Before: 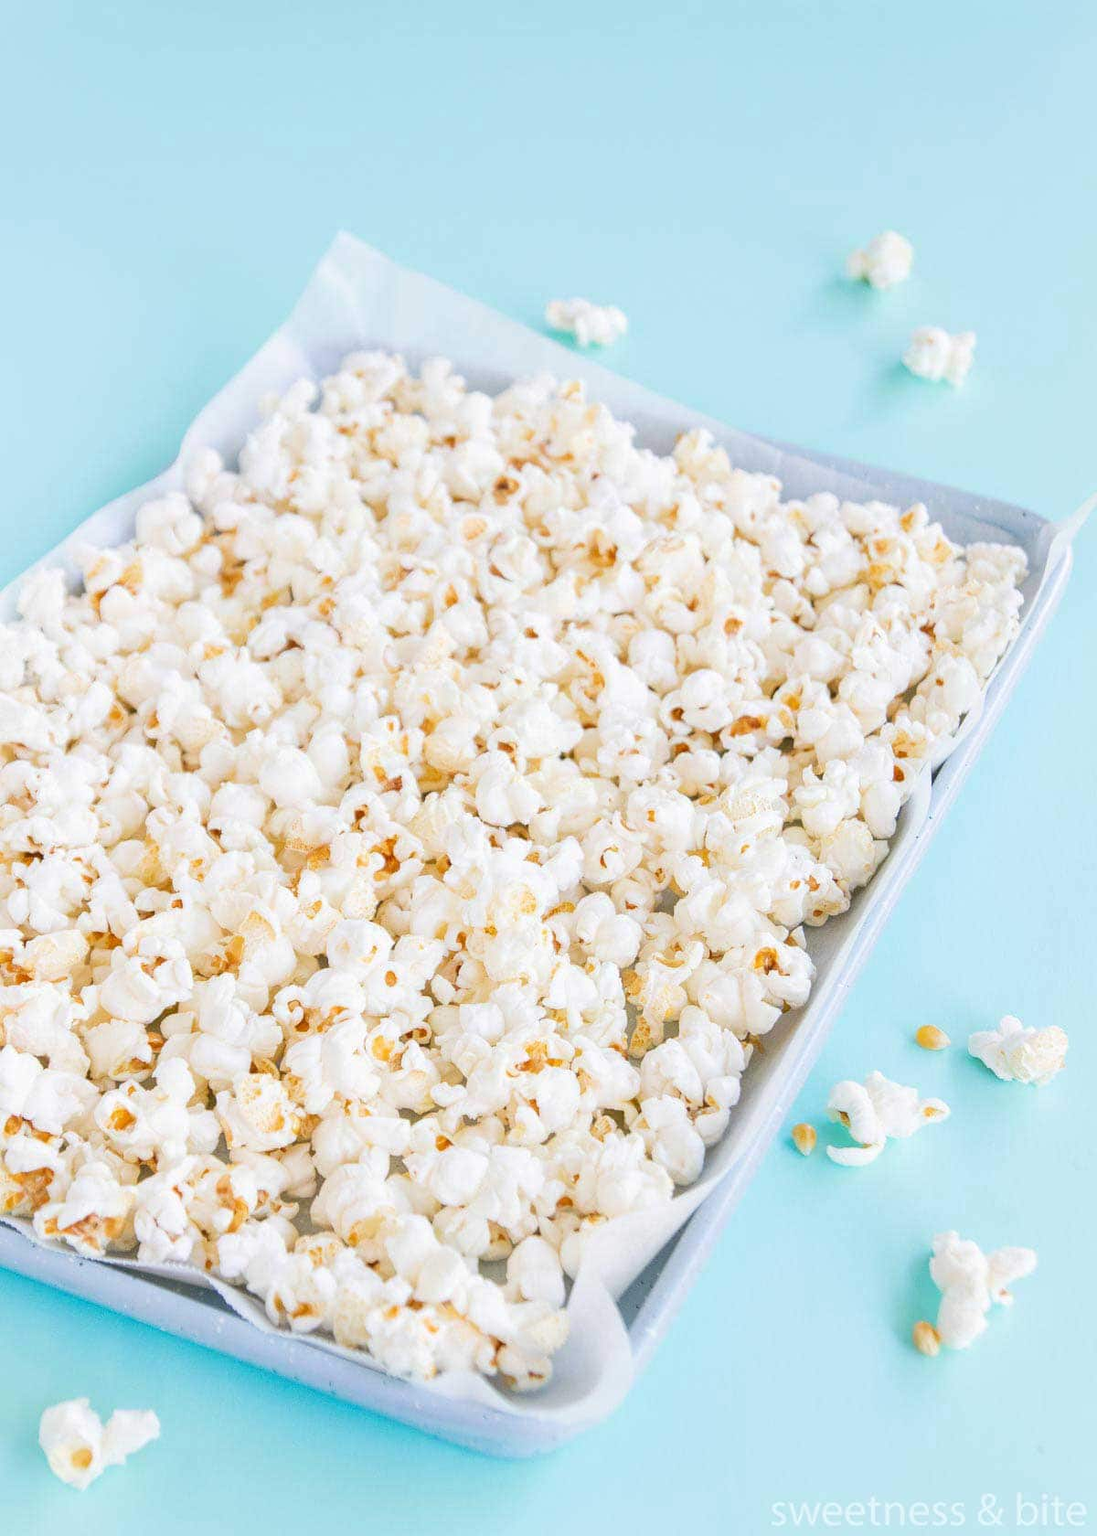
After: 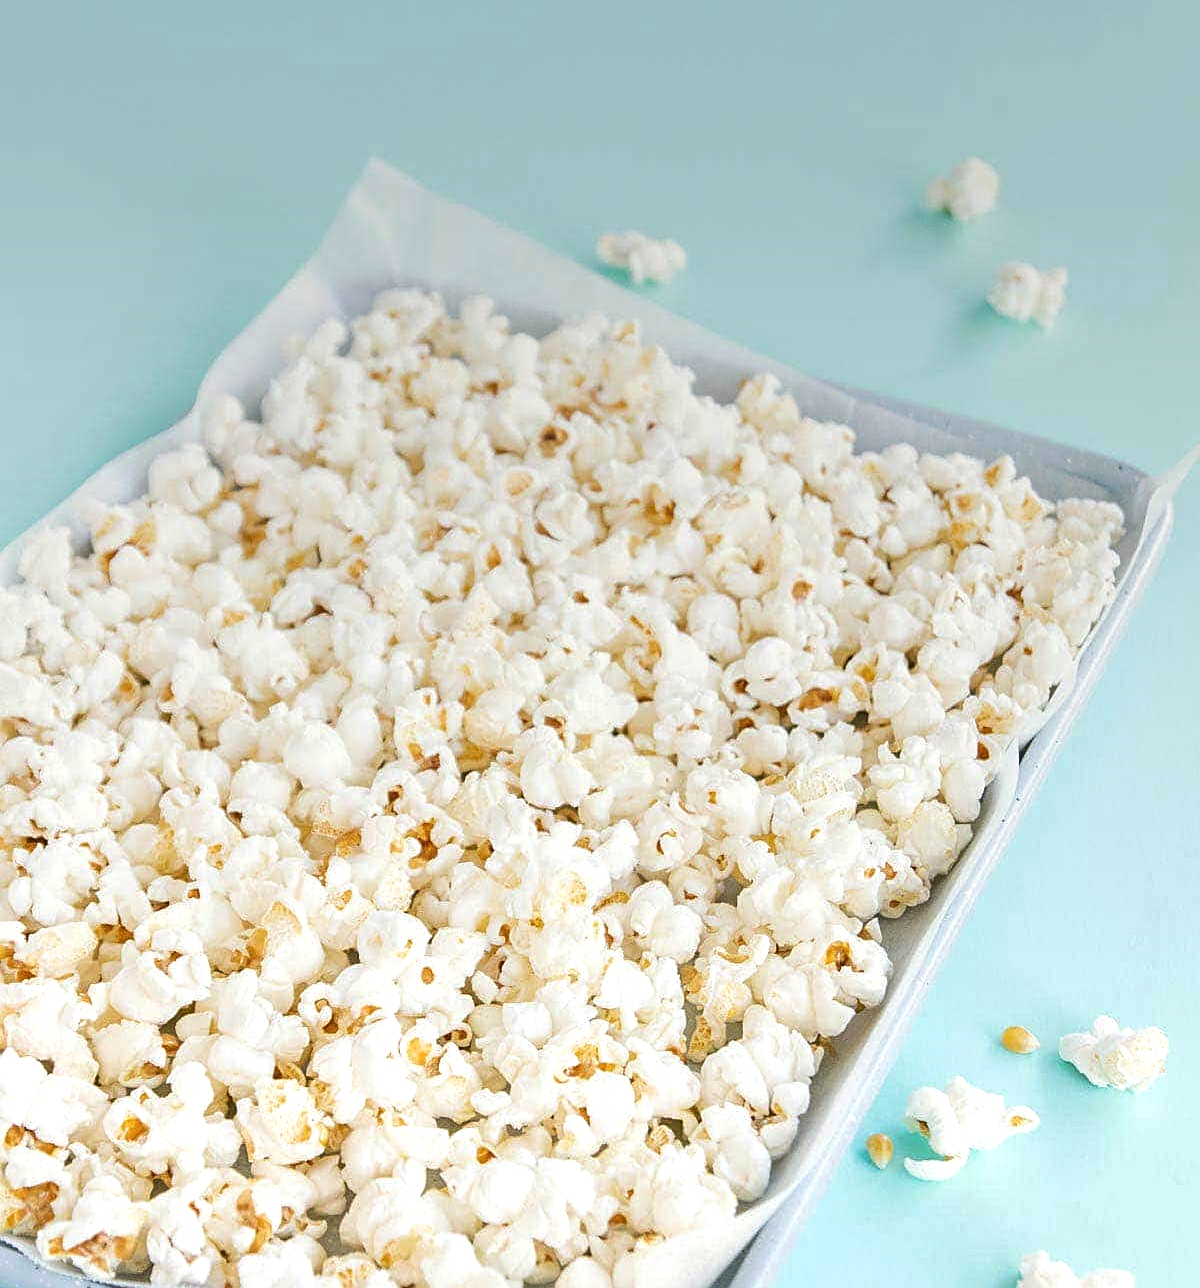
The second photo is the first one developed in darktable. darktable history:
tone curve: curves: ch0 [(0, 0) (0.8, 0.757) (1, 1)], color space Lab, linked channels, preserve colors none
crop: top 5.667%, bottom 17.637%
color balance: mode lift, gamma, gain (sRGB), lift [1.04, 1, 1, 0.97], gamma [1.01, 1, 1, 0.97], gain [0.96, 1, 1, 0.97]
graduated density: on, module defaults
tone equalizer: -8 EV -0.417 EV, -7 EV -0.389 EV, -6 EV -0.333 EV, -5 EV -0.222 EV, -3 EV 0.222 EV, -2 EV 0.333 EV, -1 EV 0.389 EV, +0 EV 0.417 EV, edges refinement/feathering 500, mask exposure compensation -1.57 EV, preserve details no
sharpen: on, module defaults
